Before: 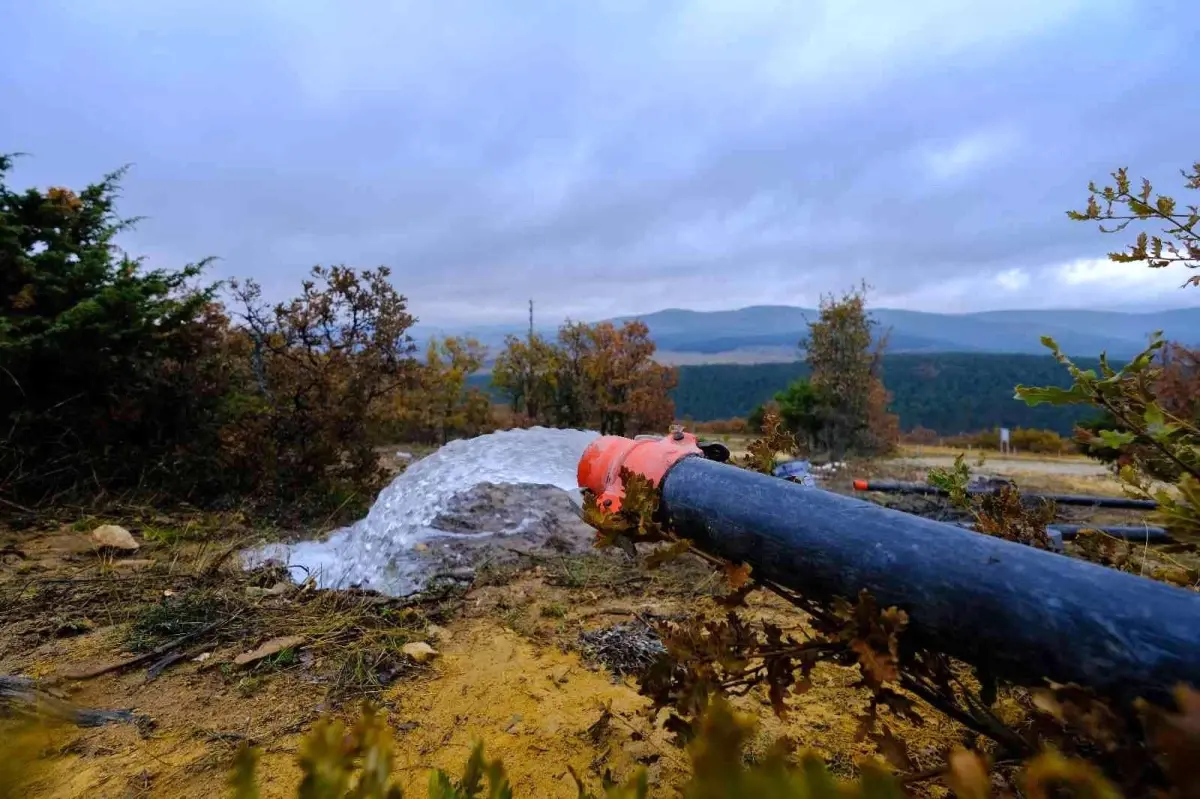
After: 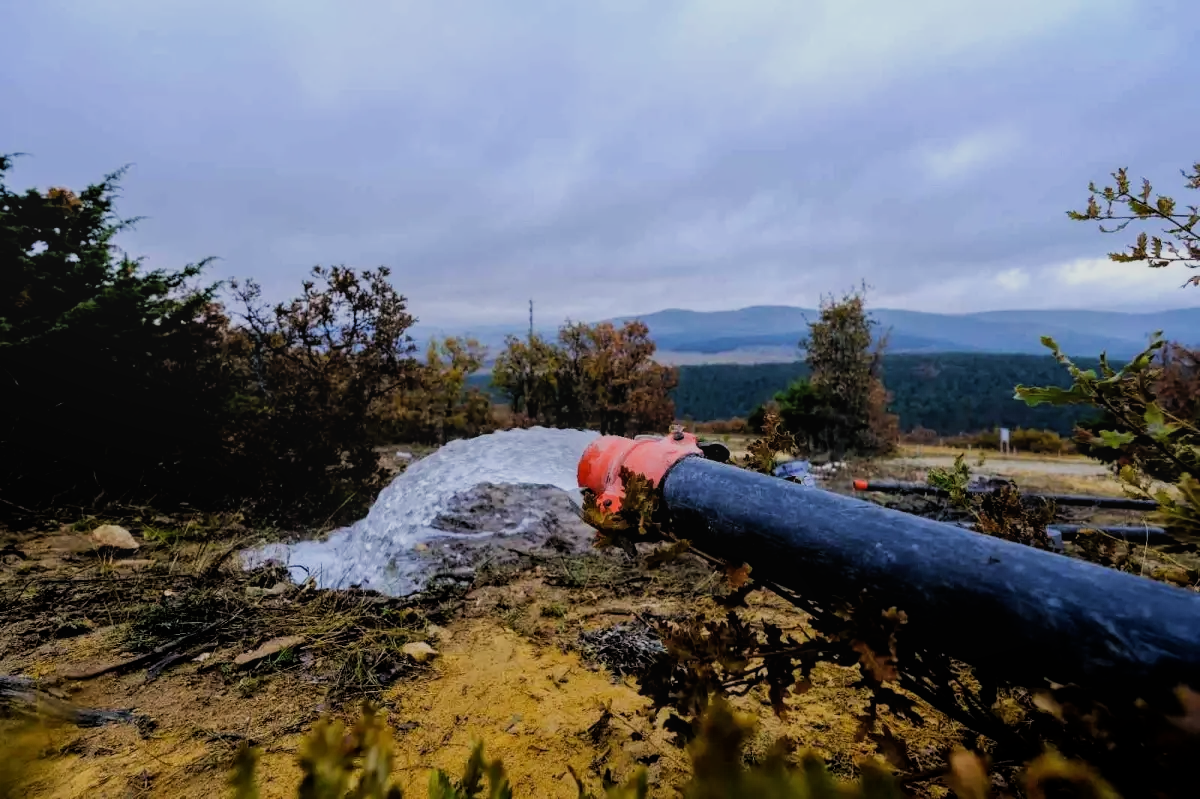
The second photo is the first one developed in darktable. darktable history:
local contrast: detail 109%
filmic rgb: black relative exposure -5.14 EV, white relative exposure 3.95 EV, threshold 3.05 EV, hardness 2.89, contrast 1.196, highlights saturation mix -31%, enable highlight reconstruction true
